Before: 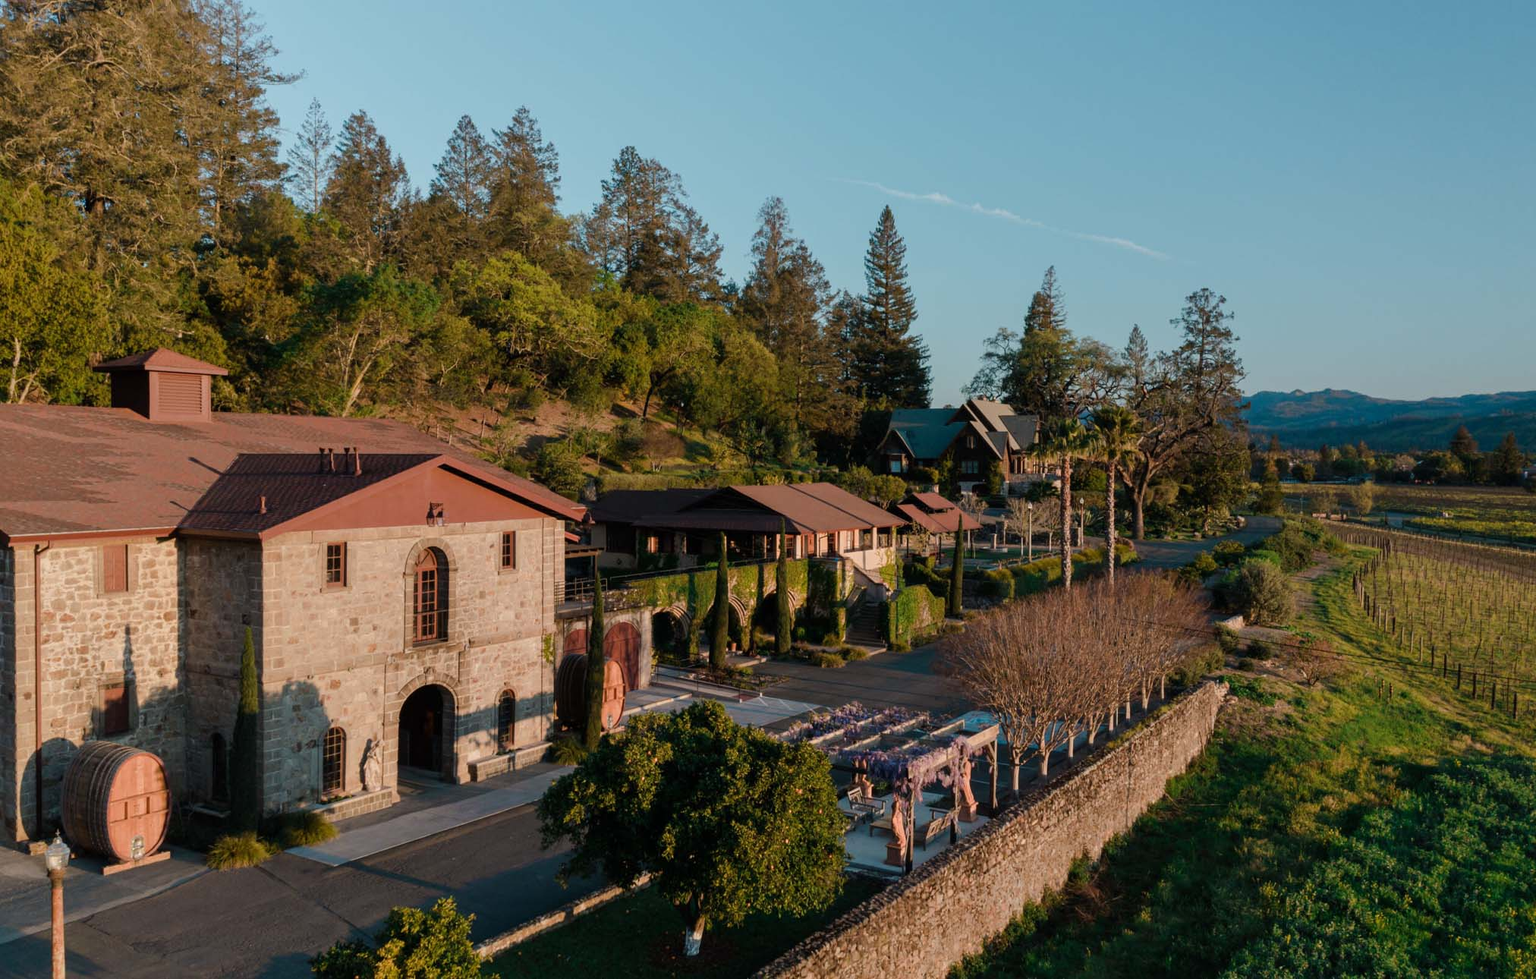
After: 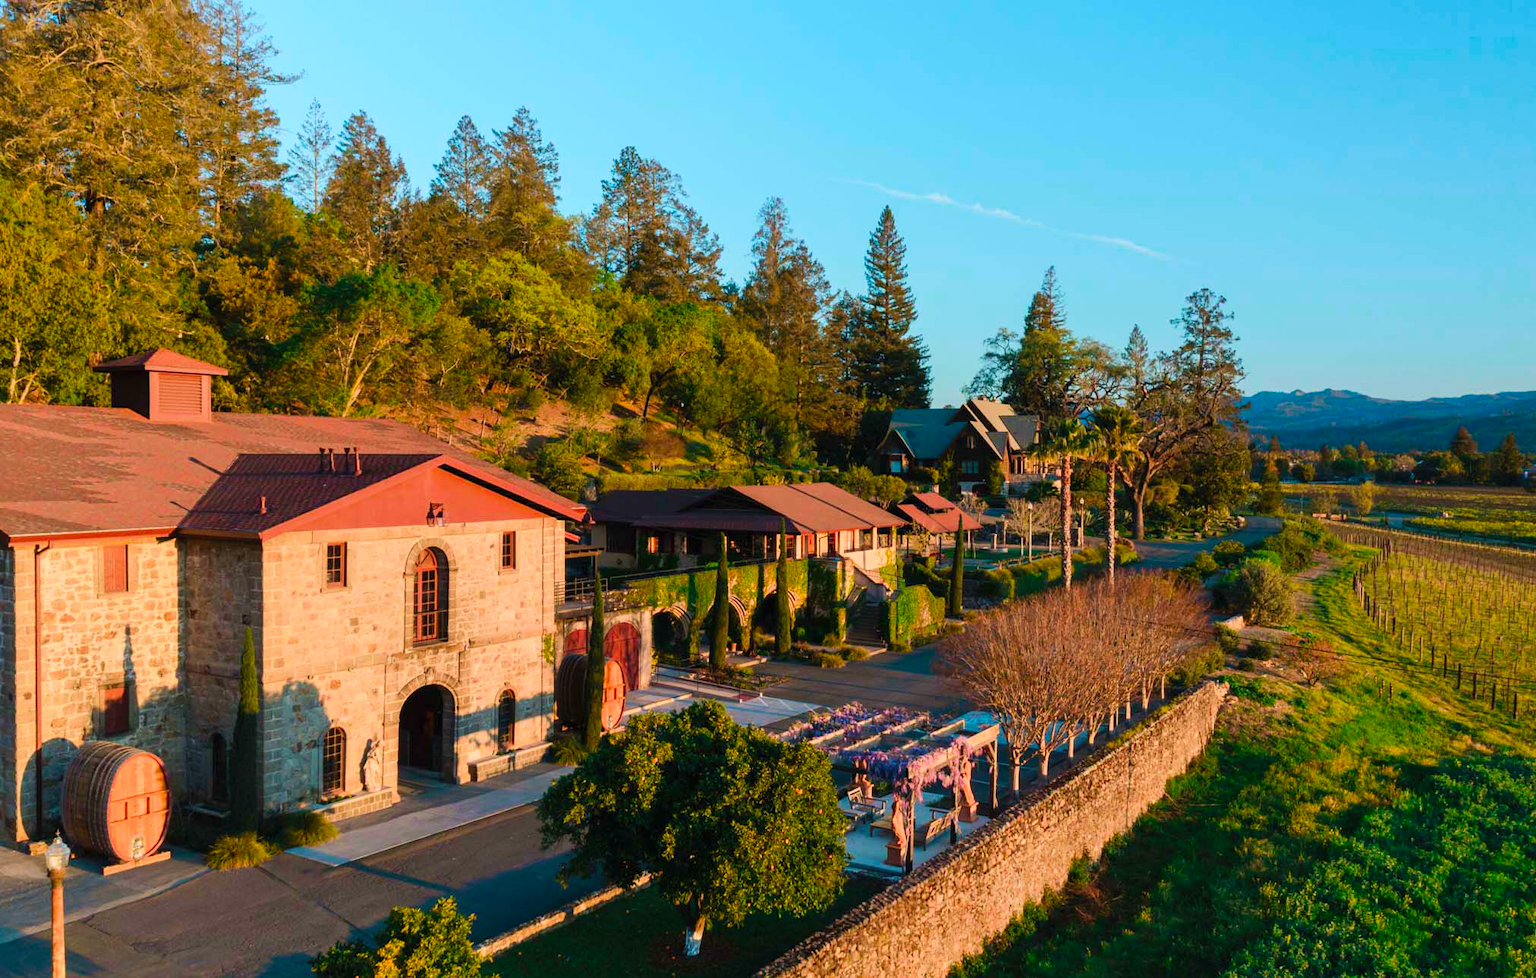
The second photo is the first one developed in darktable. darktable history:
contrast brightness saturation: contrast 0.2, brightness 0.2, saturation 0.8
velvia: on, module defaults
